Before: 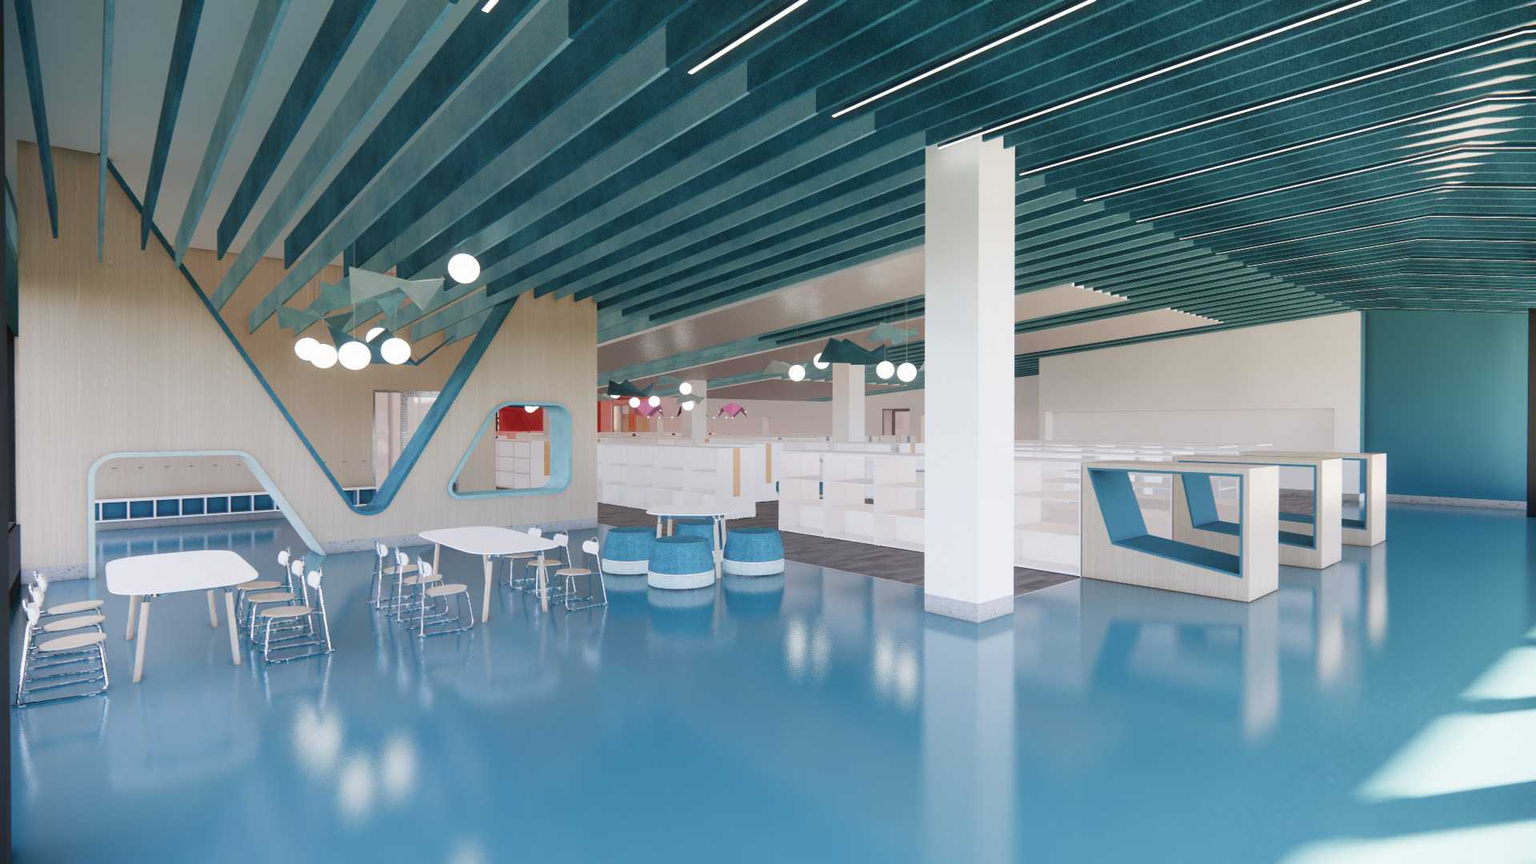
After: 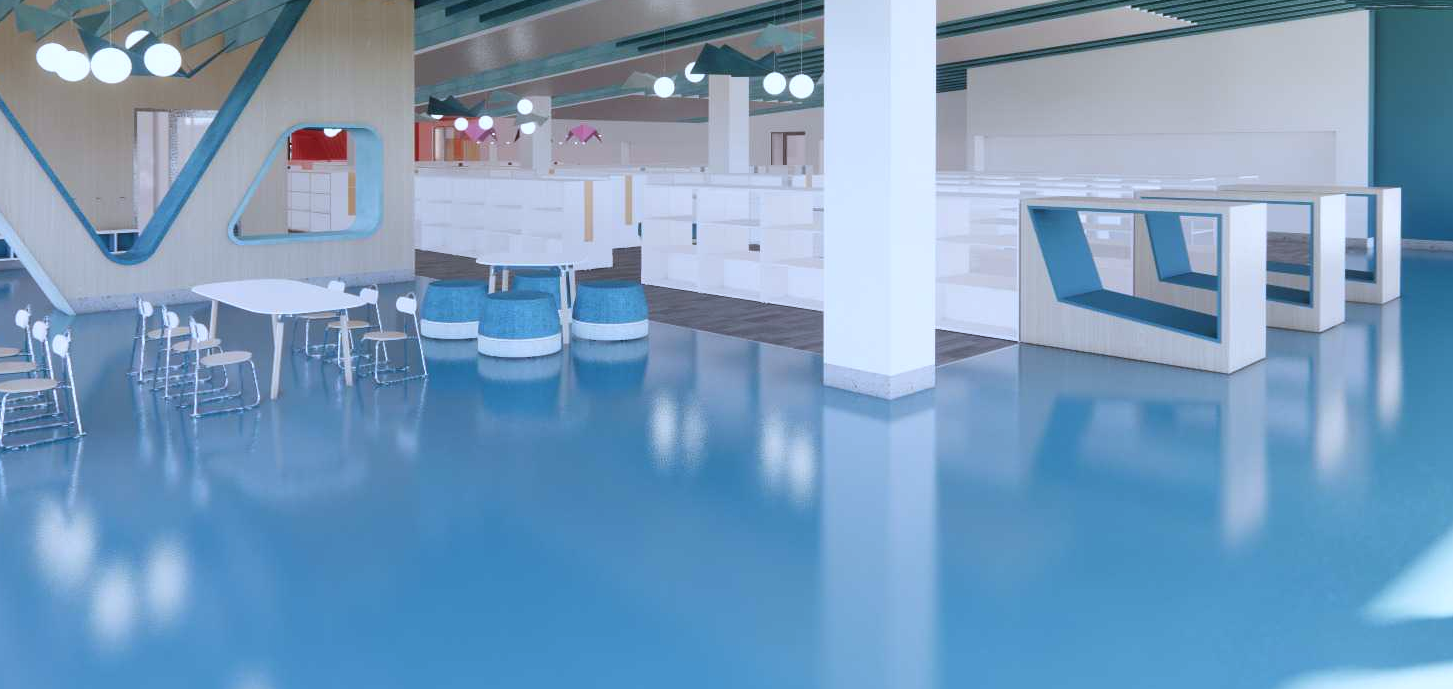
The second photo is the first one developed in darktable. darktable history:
crop and rotate: left 17.299%, top 35.115%, right 7.015%, bottom 1.024%
white balance: red 0.931, blue 1.11
